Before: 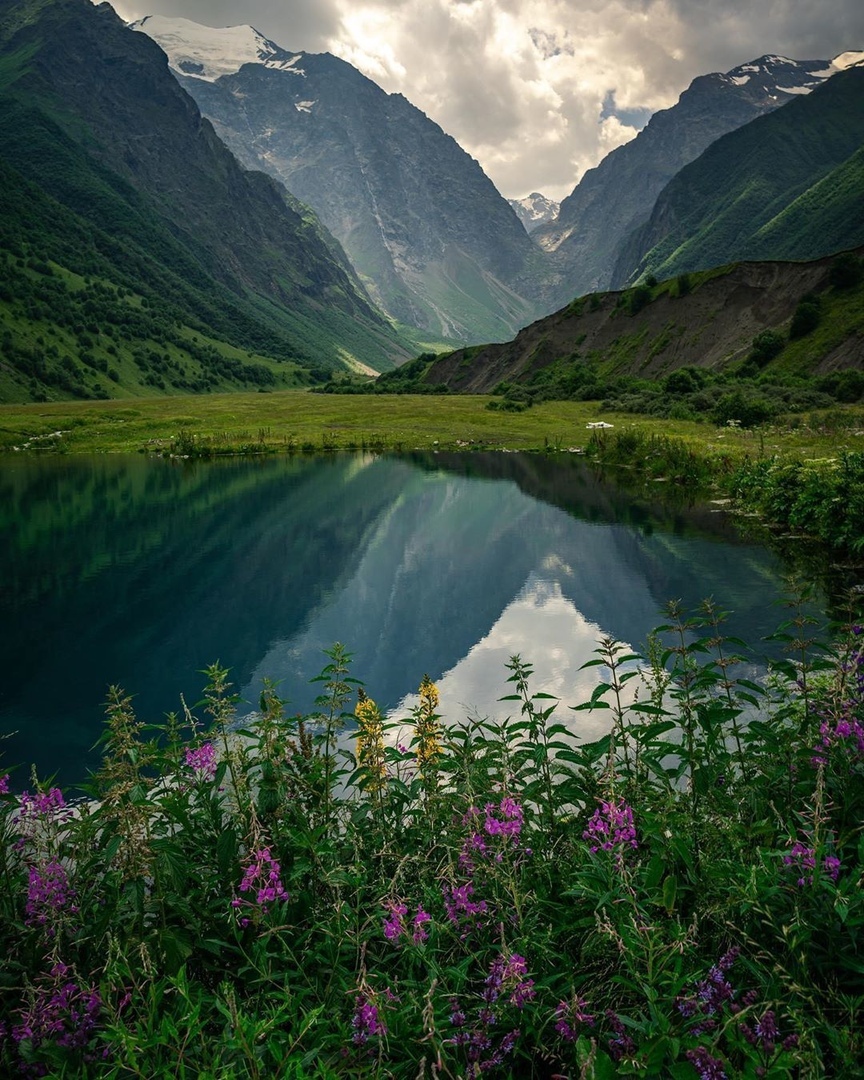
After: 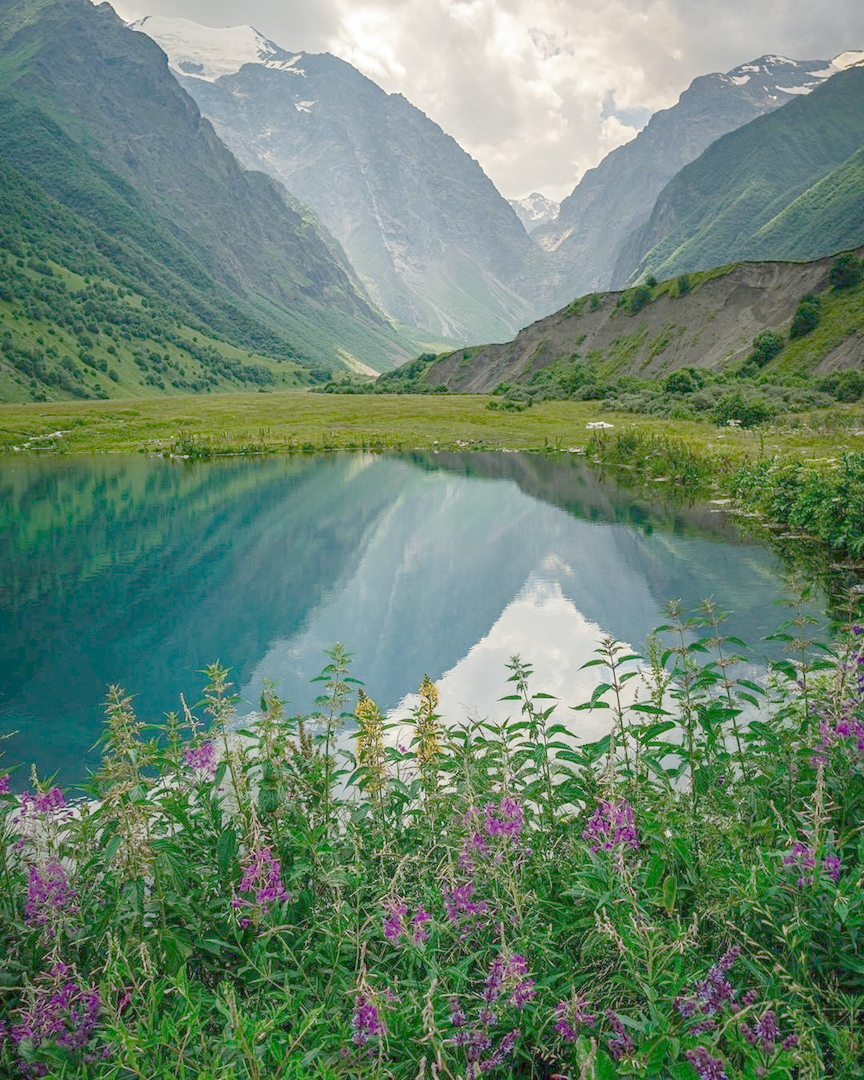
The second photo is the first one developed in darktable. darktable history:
color zones: curves: ch0 [(0.27, 0.396) (0.563, 0.504) (0.75, 0.5) (0.787, 0.307)]
